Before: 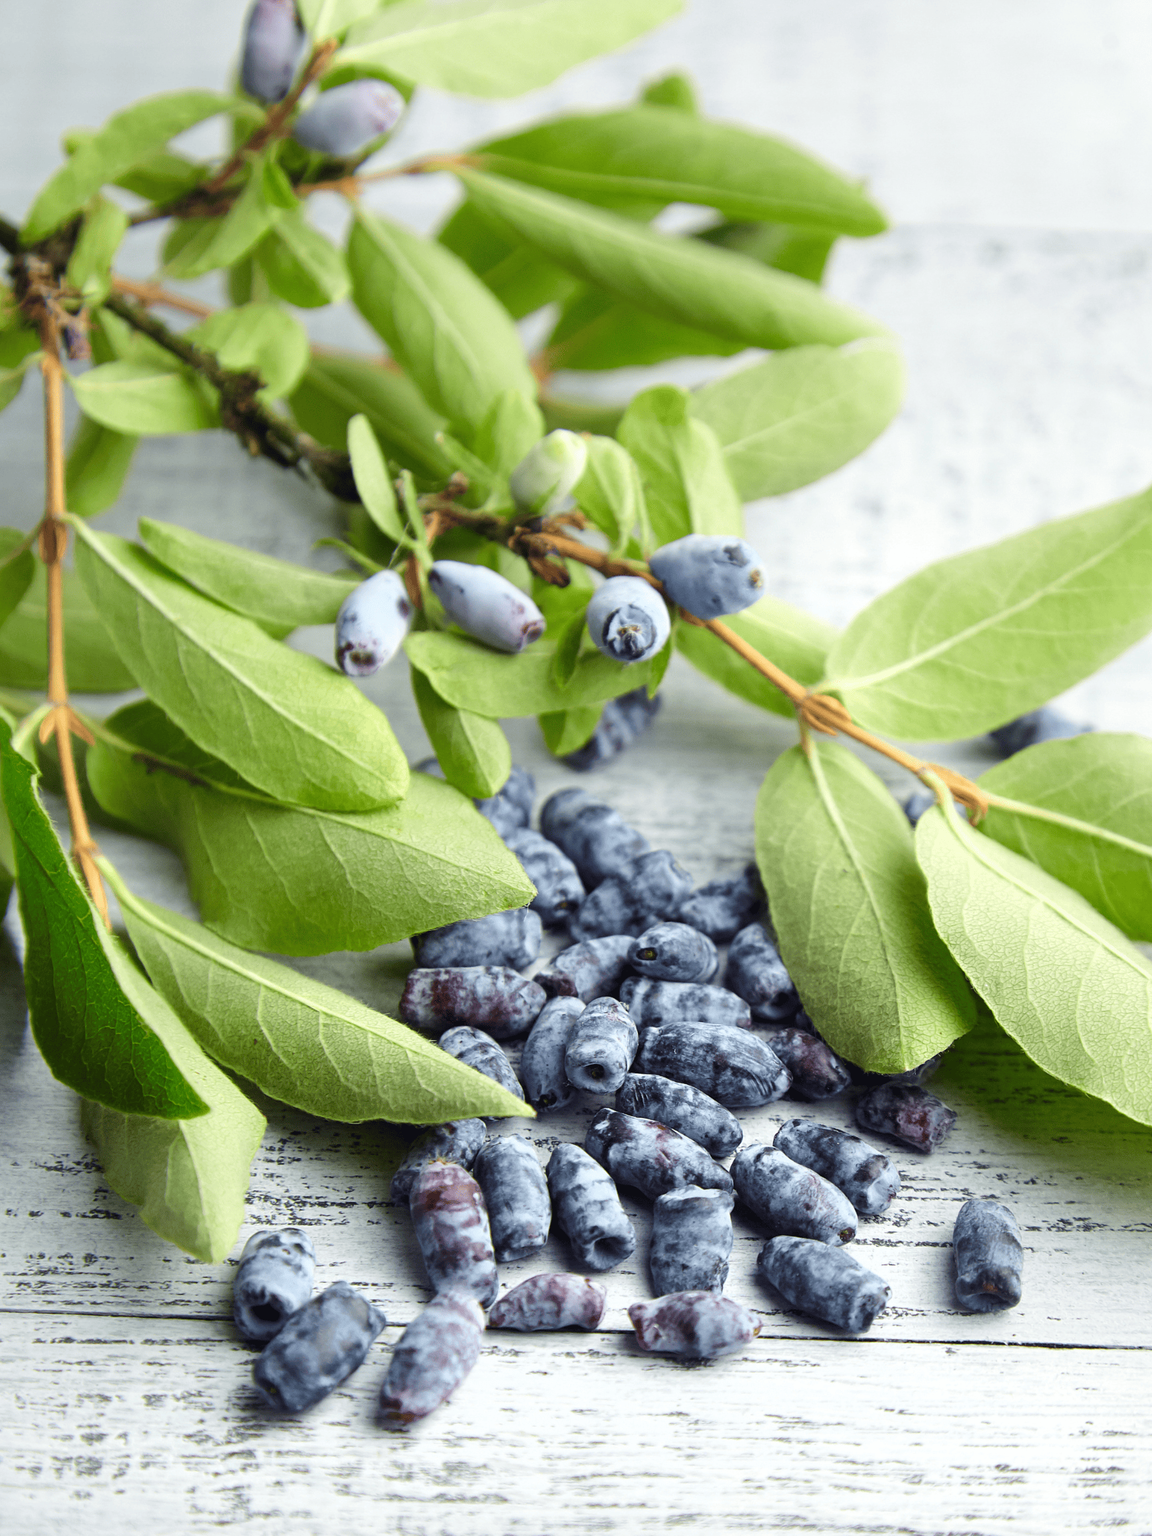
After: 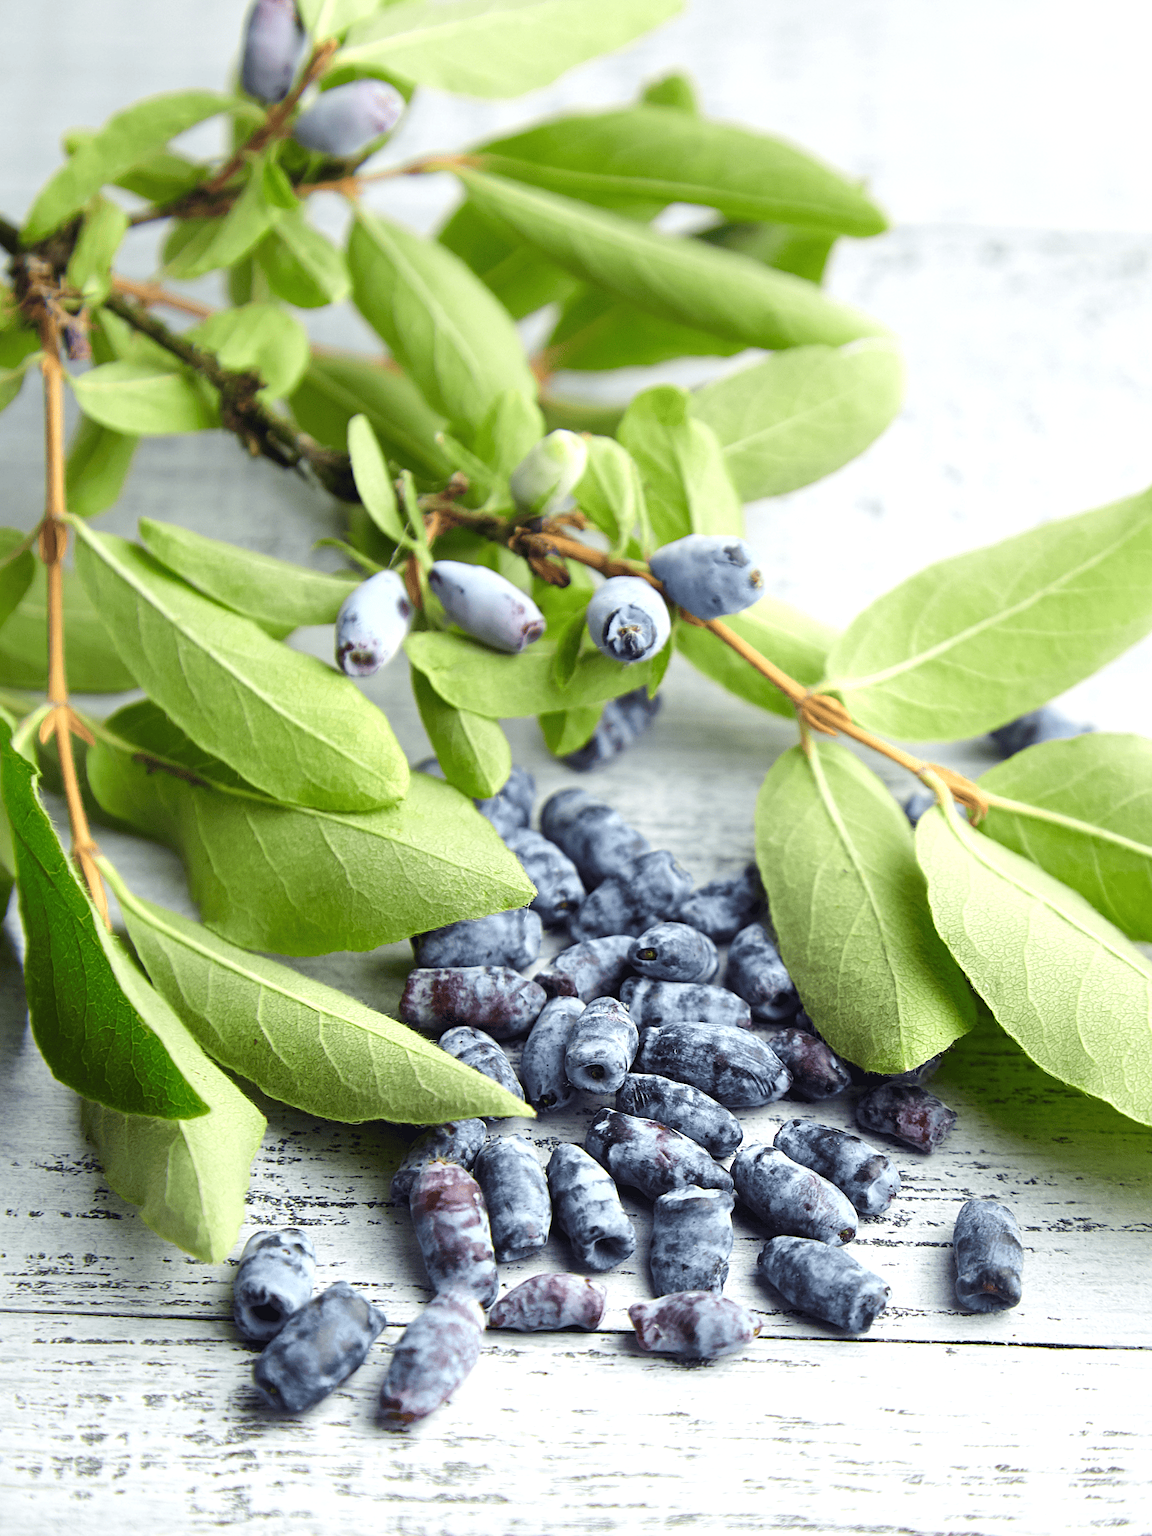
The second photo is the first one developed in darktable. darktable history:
sharpen: amount 0.209
exposure: exposure 0.206 EV, compensate exposure bias true, compensate highlight preservation false
